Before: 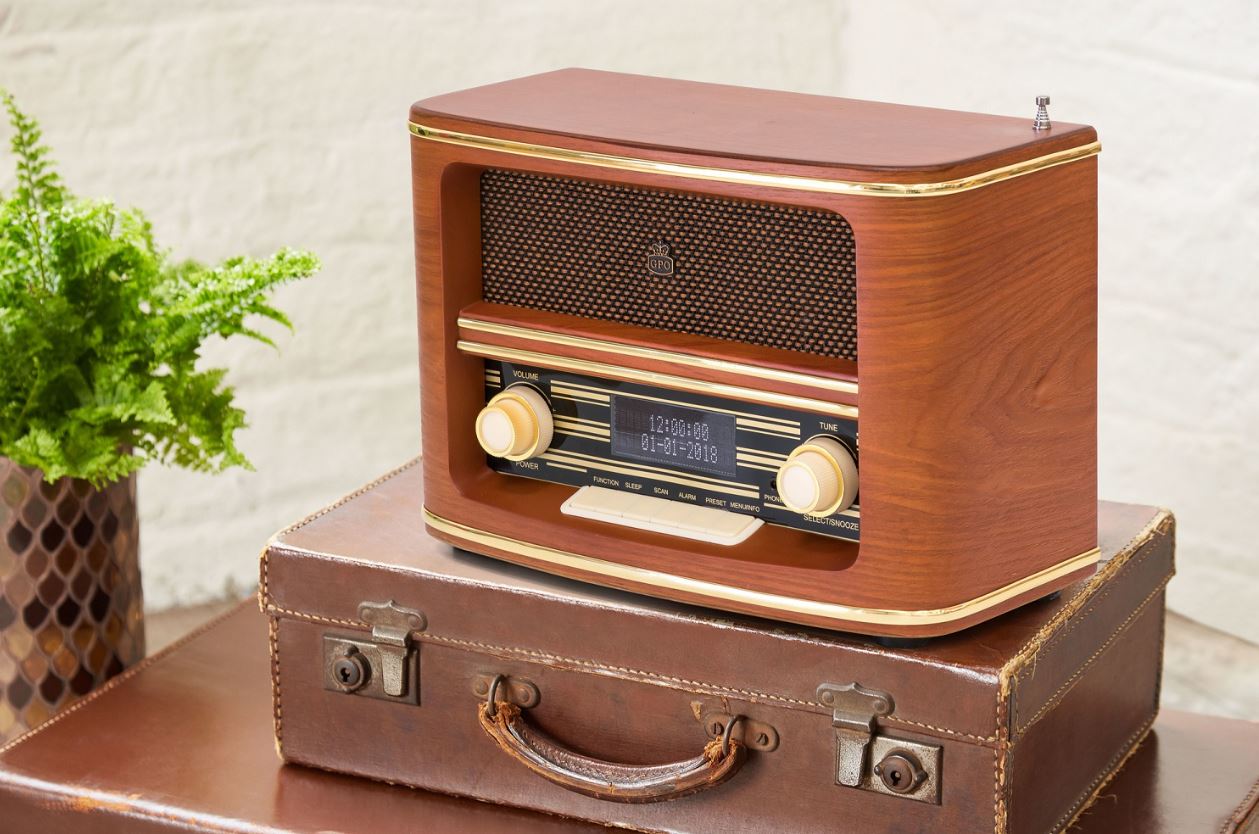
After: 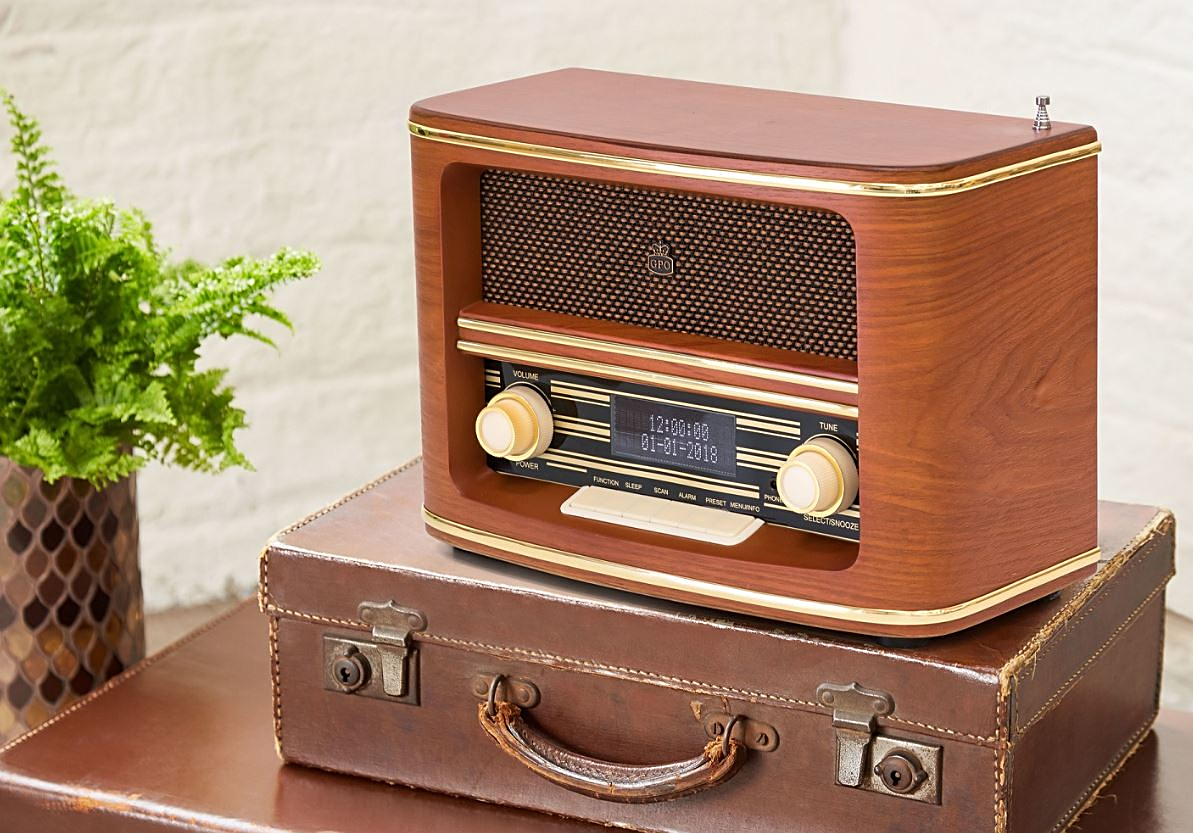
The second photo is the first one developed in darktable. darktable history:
crop and rotate: right 5.167%
sharpen: on, module defaults
